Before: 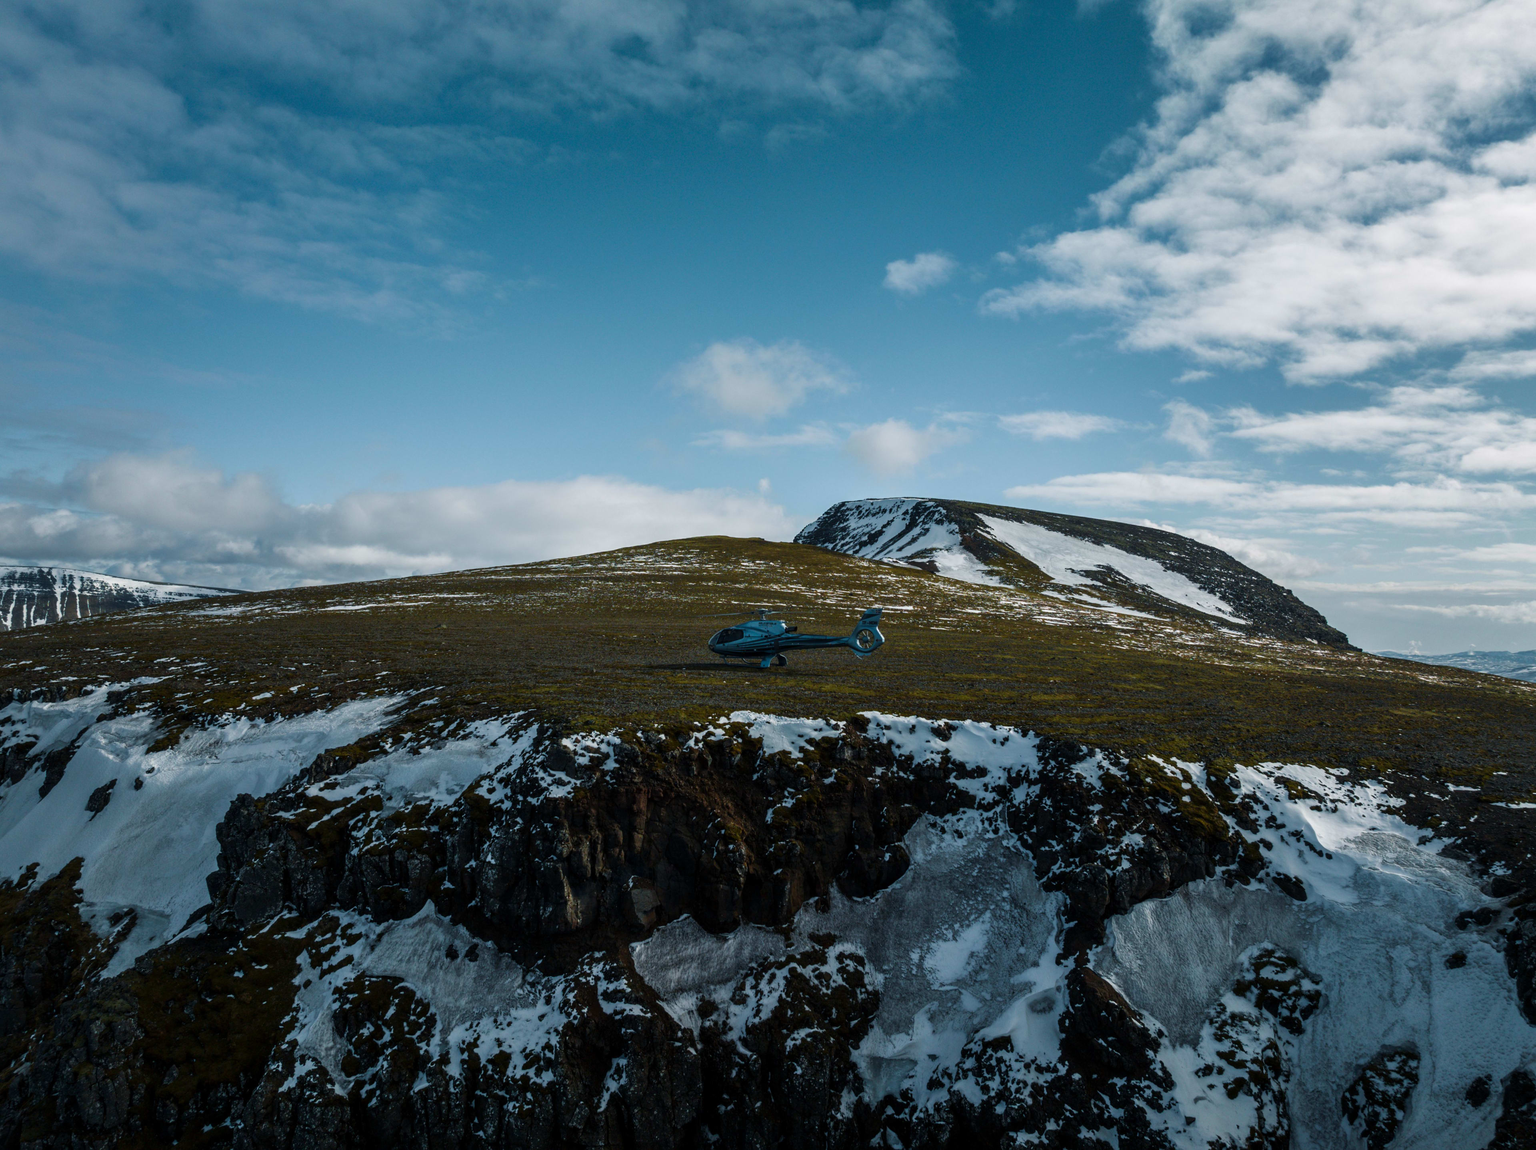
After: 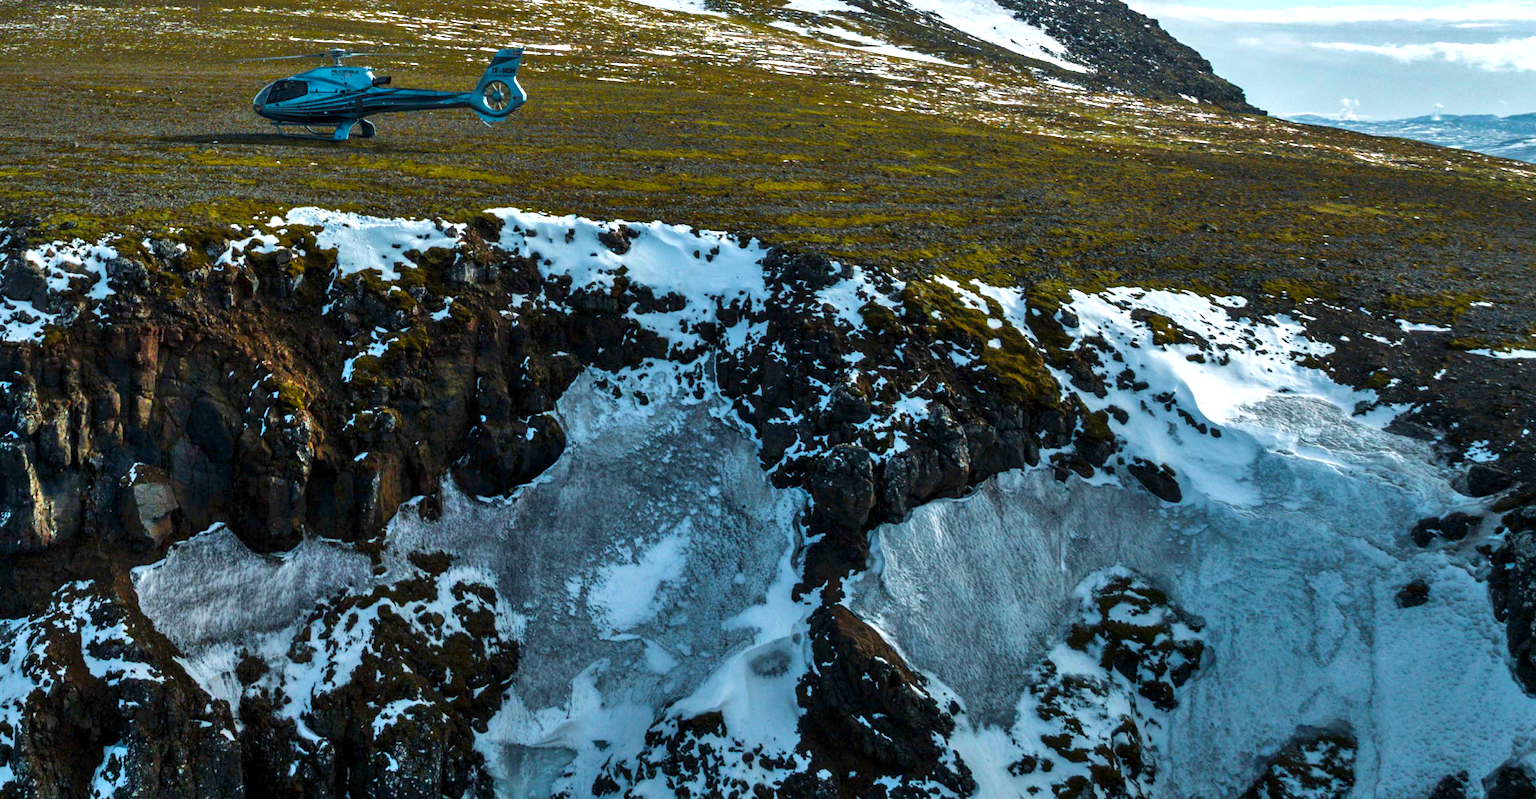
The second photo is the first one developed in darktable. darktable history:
color balance rgb: perceptual saturation grading › global saturation 20%, global vibrance 20%
crop and rotate: left 35.509%, top 50.238%, bottom 4.934%
exposure: exposure 1 EV, compensate highlight preservation false
shadows and highlights: soften with gaussian
tone equalizer: on, module defaults
